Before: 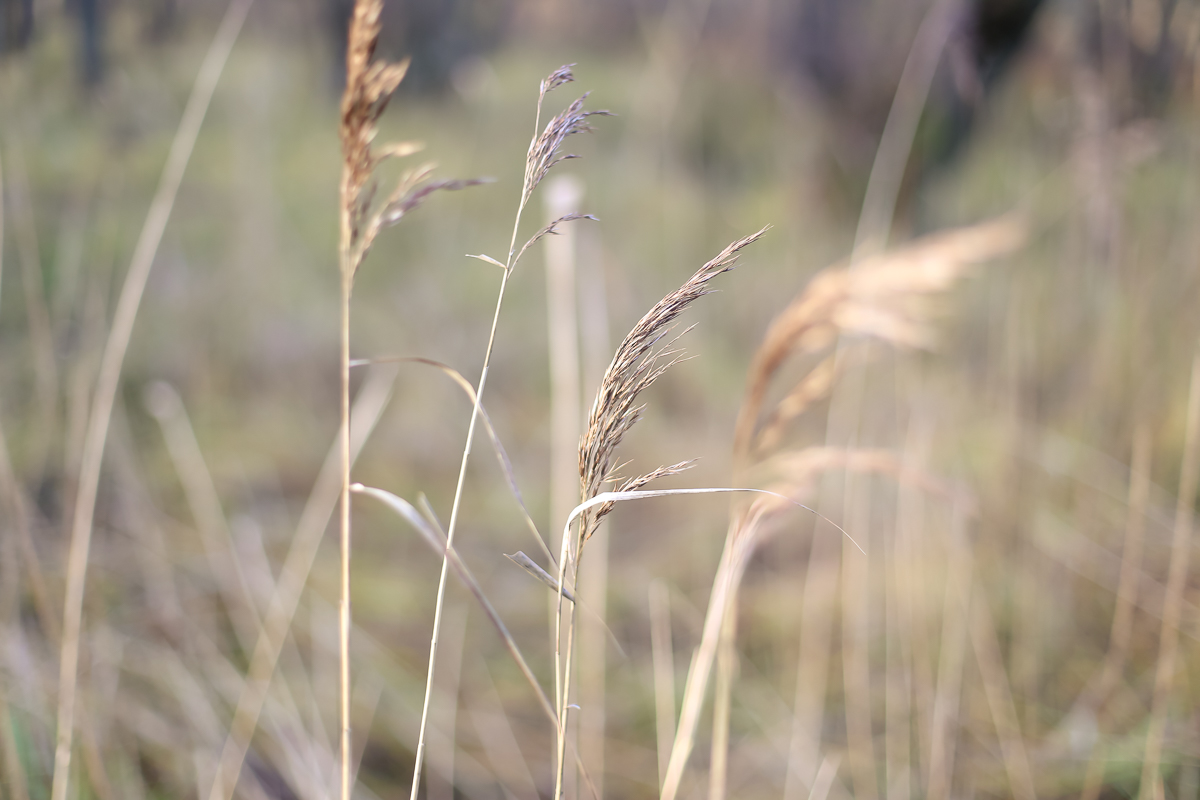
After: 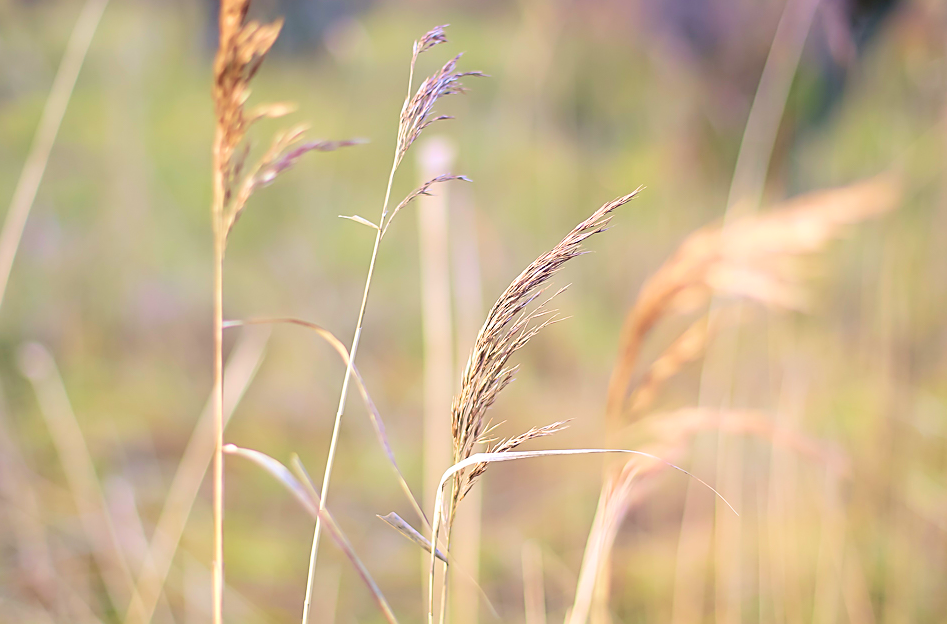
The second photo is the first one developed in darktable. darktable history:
crop and rotate: left 10.599%, top 5.109%, right 10.404%, bottom 16.797%
velvia: strength 39.76%
sharpen: on, module defaults
contrast brightness saturation: contrast 0.067, brightness 0.176, saturation 0.407
